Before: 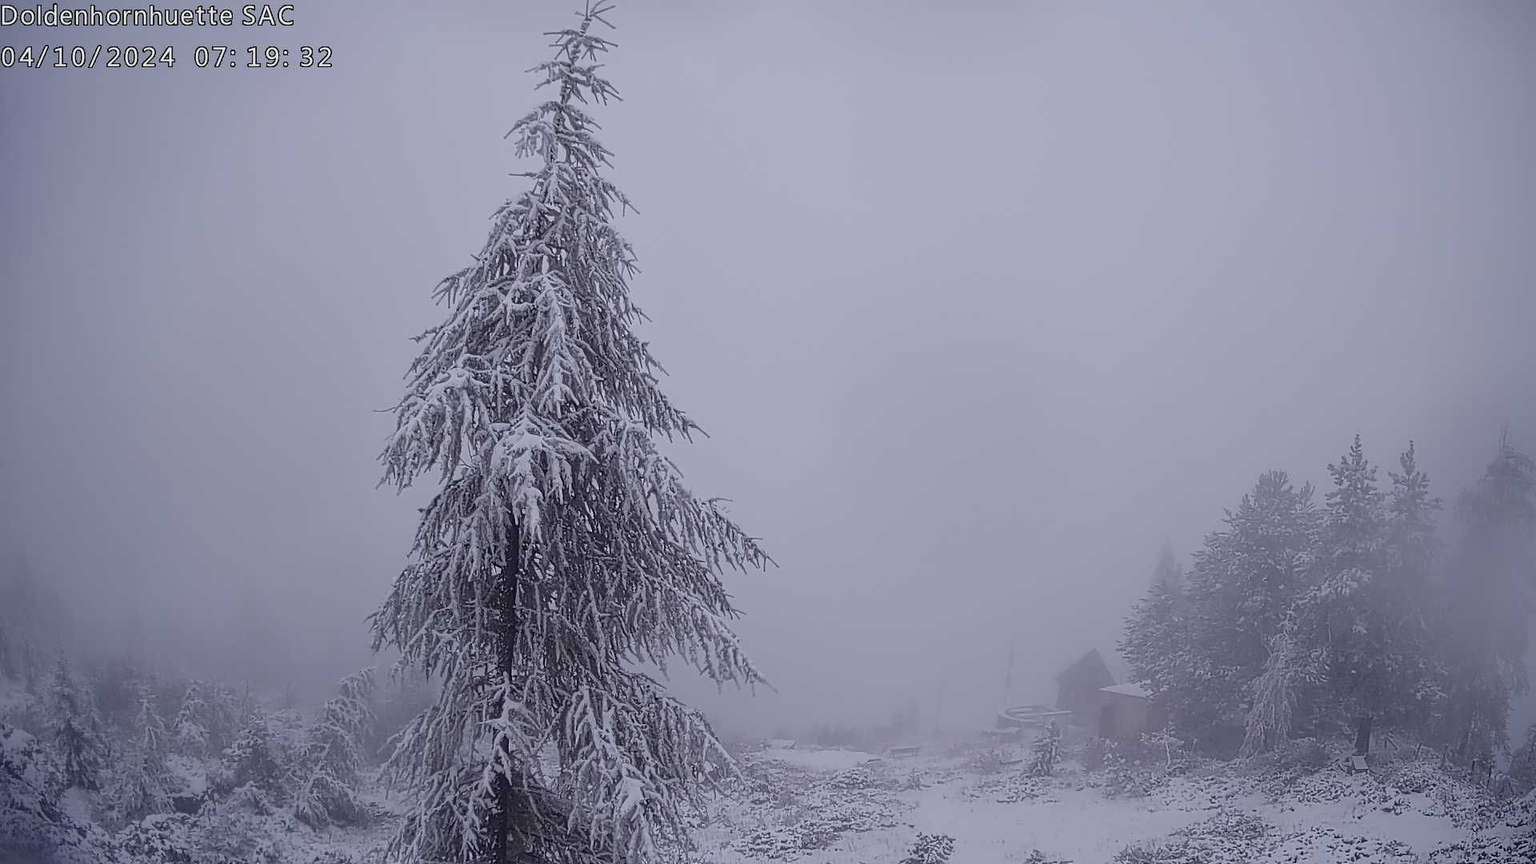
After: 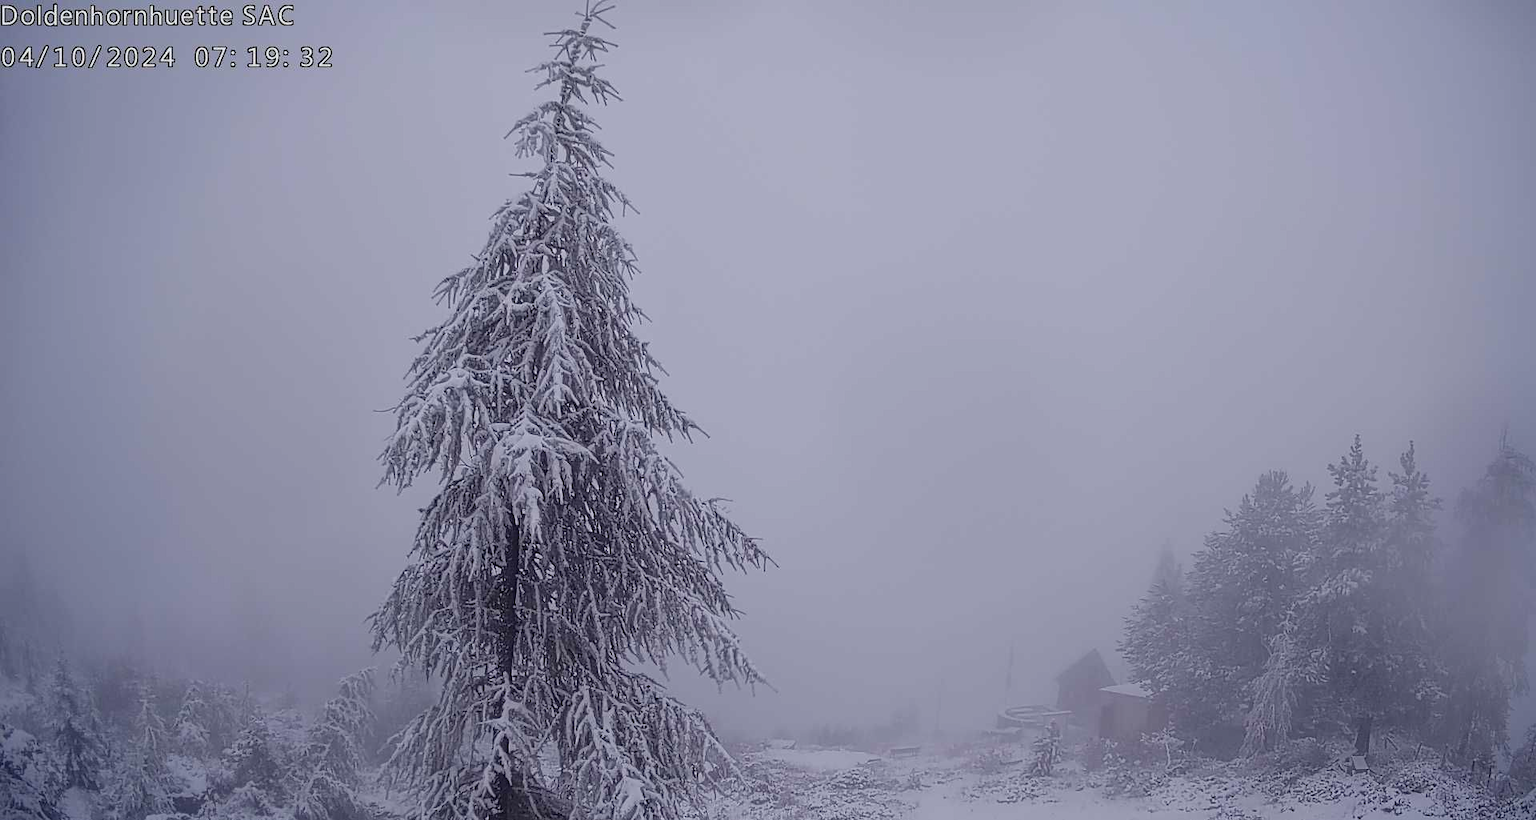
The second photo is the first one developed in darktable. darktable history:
color balance rgb: linear chroma grading › global chroma 0.343%, perceptual saturation grading › global saturation -2.199%, perceptual saturation grading › highlights -7.181%, perceptual saturation grading › mid-tones 7.989%, perceptual saturation grading › shadows 4.985%, perceptual brilliance grading › global brilliance 2.263%, perceptual brilliance grading › highlights -3.776%, global vibrance 20%
crop and rotate: top 0.012%, bottom 5.036%
